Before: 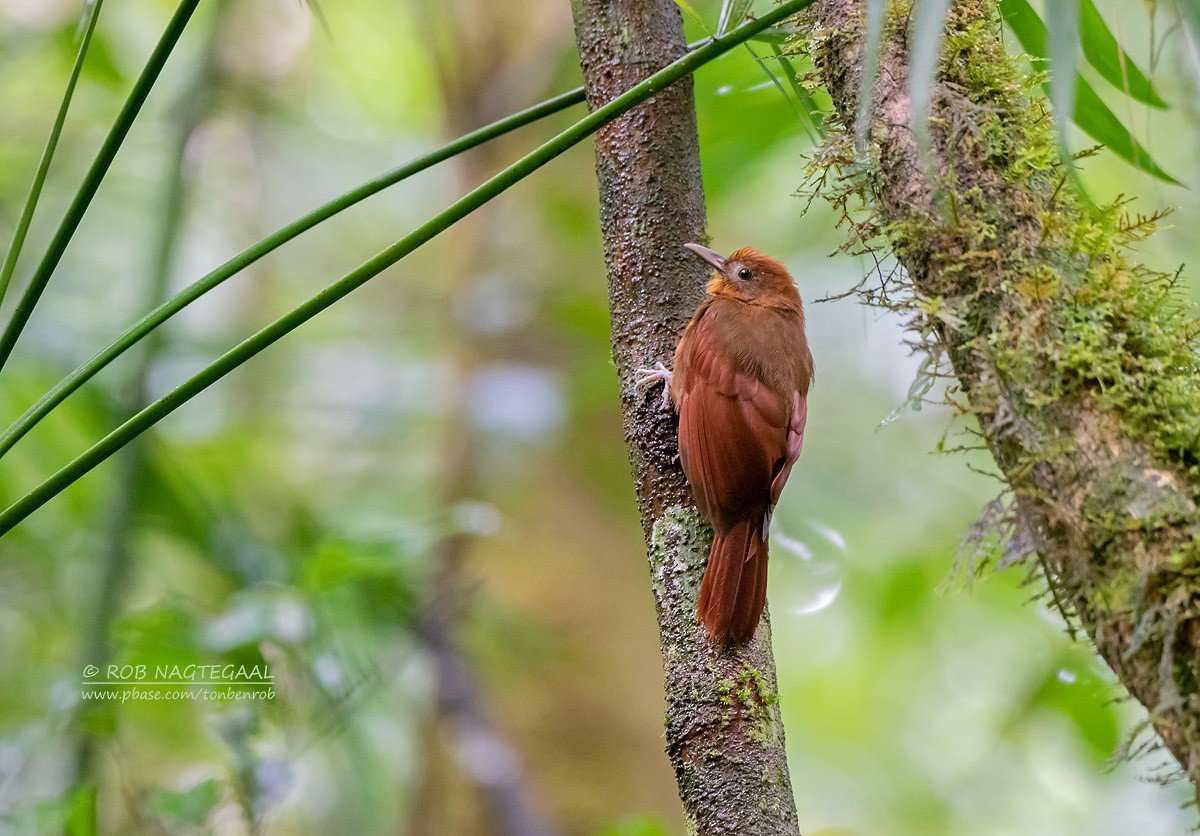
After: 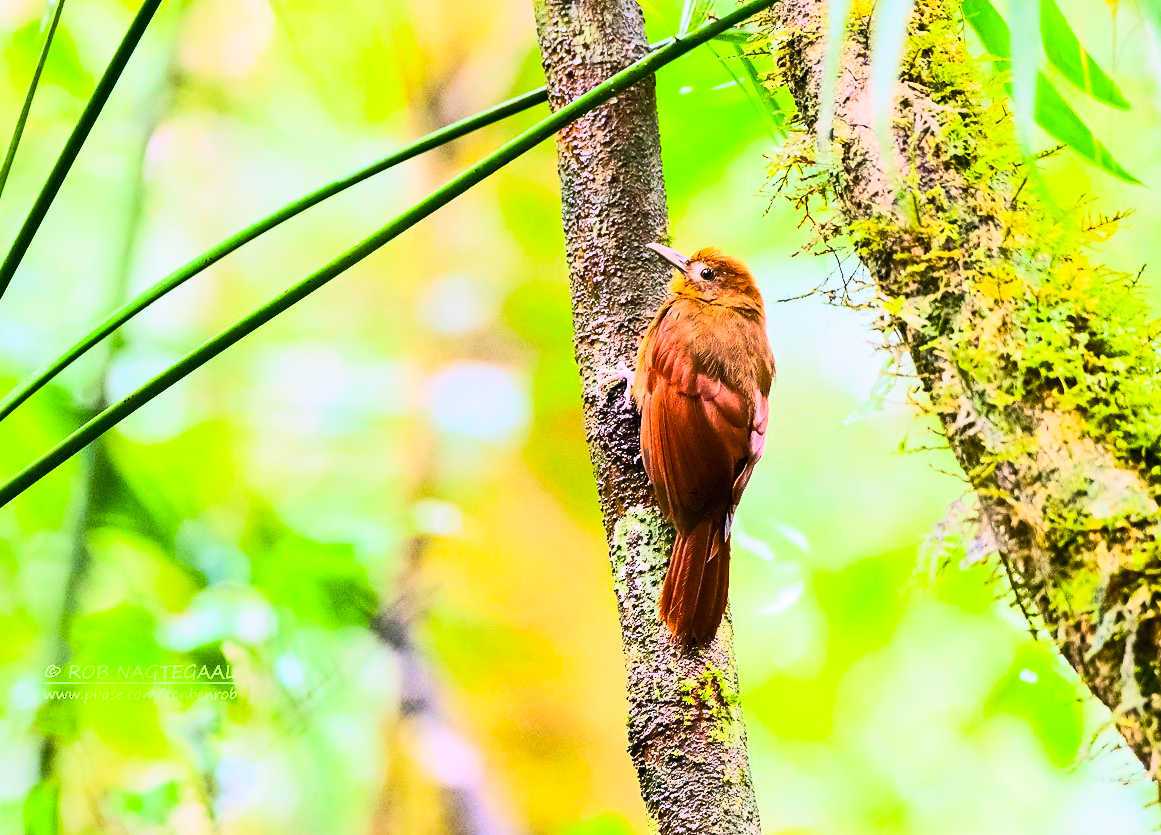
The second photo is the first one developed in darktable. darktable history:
crop and rotate: left 3.238%
tone curve: curves: ch0 [(0, 0) (0.427, 0.375) (0.616, 0.801) (1, 1)], color space Lab, linked channels, preserve colors none
contrast brightness saturation: contrast 0.2, brightness 0.16, saturation 0.22
color balance rgb: perceptual saturation grading › global saturation 25%, perceptual brilliance grading › mid-tones 10%, perceptual brilliance grading › shadows 15%, global vibrance 20%
